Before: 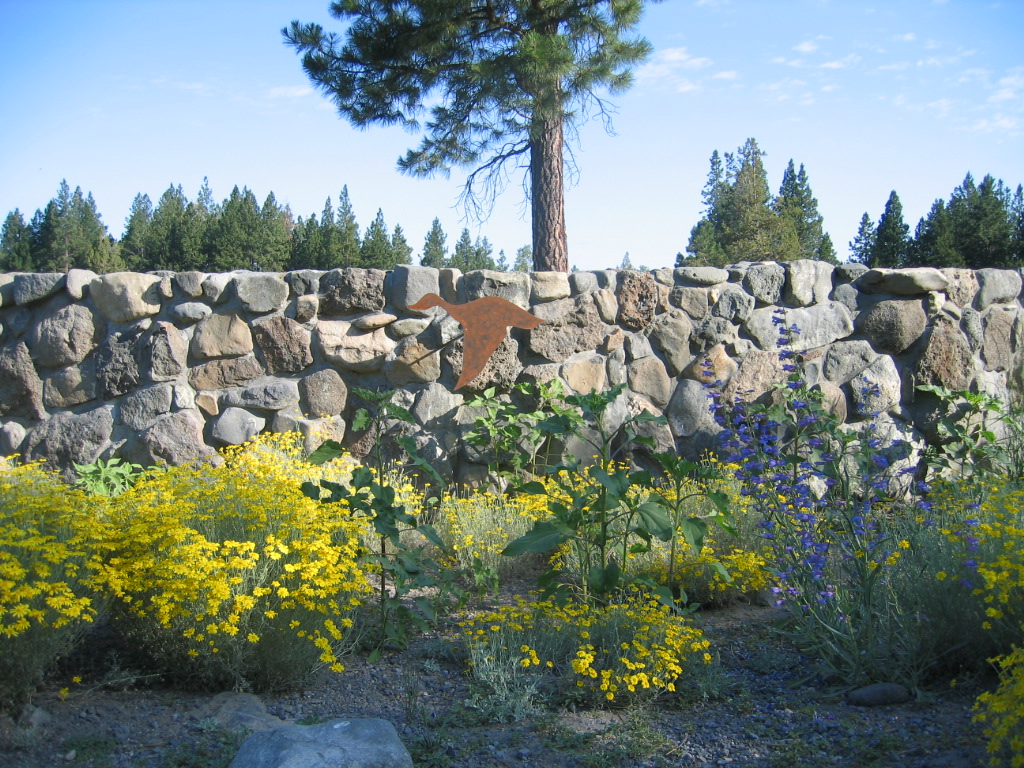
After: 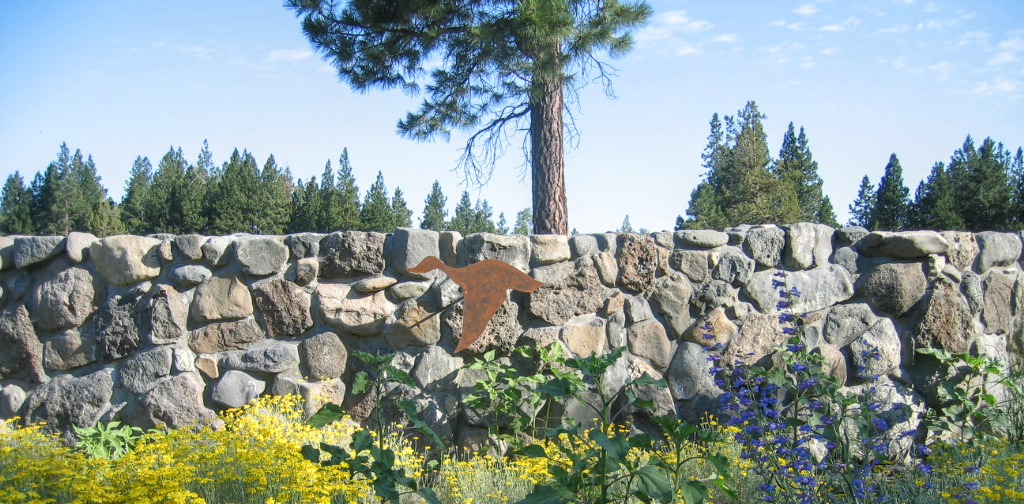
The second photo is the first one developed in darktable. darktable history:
crop and rotate: top 4.848%, bottom 29.503%
local contrast: on, module defaults
